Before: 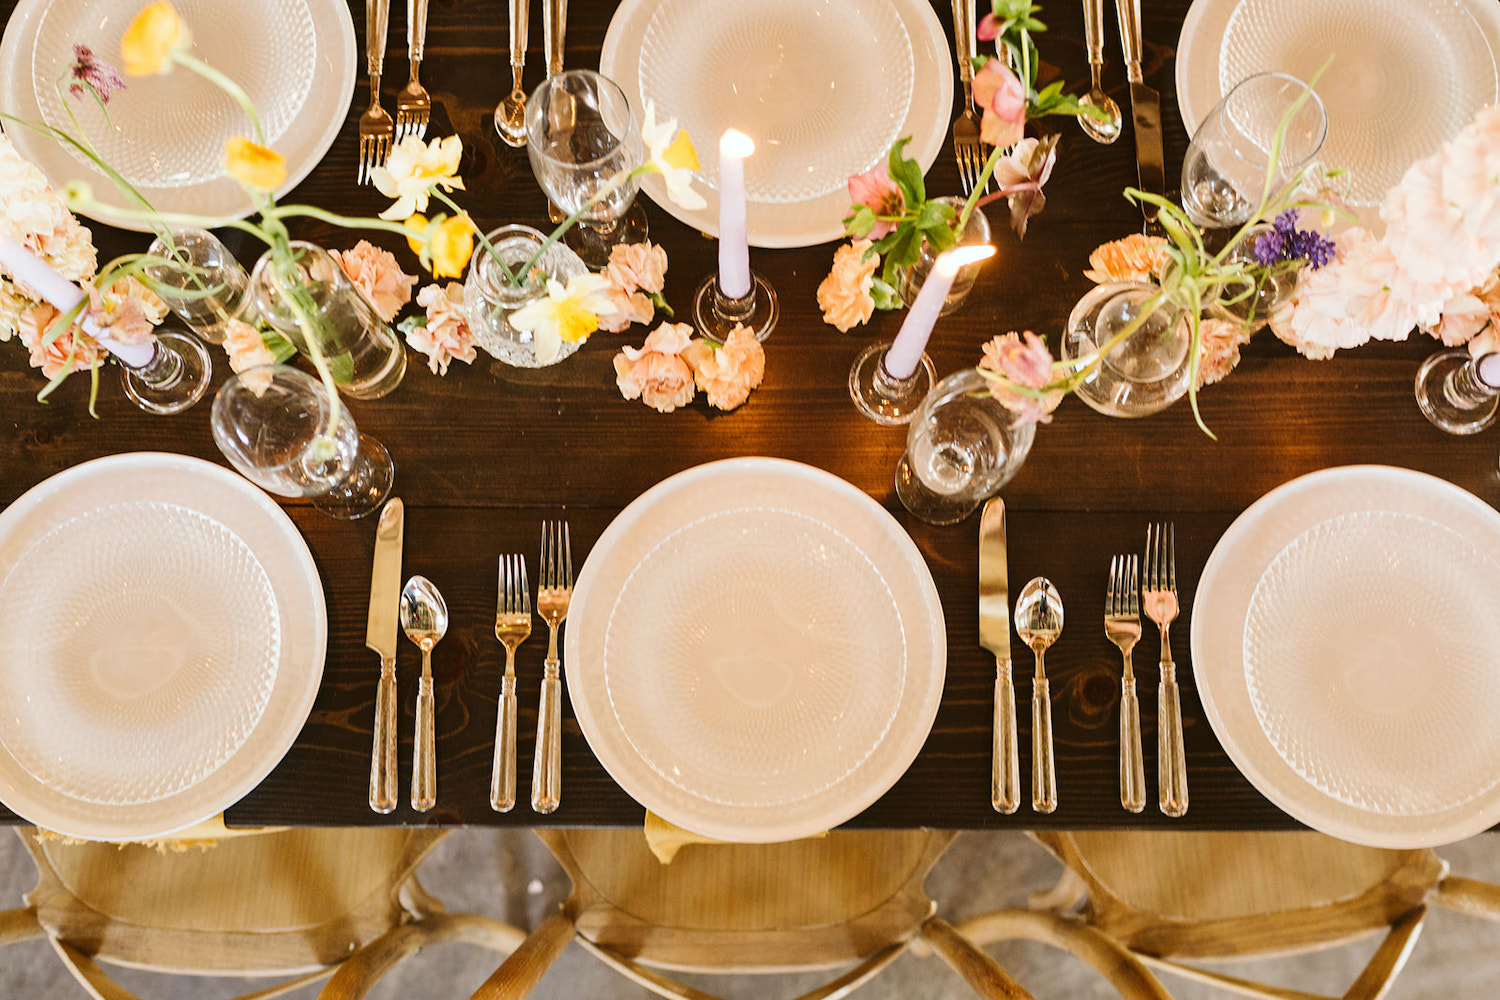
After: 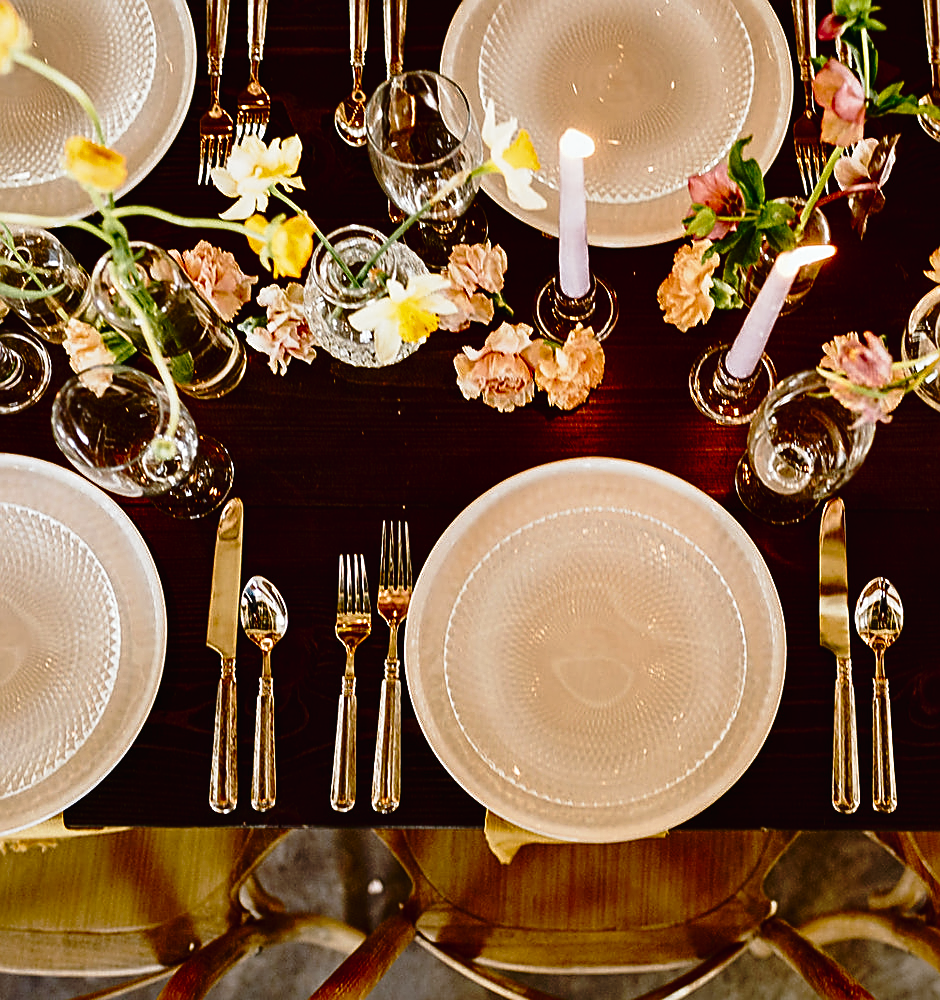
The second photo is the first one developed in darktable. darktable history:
shadows and highlights: shadows 29.47, highlights -30.4, low approximation 0.01, soften with gaussian
crop: left 10.726%, right 26.551%
sharpen: on, module defaults
contrast brightness saturation: contrast 0.093, brightness -0.578, saturation 0.167
contrast equalizer: y [[0.502, 0.505, 0.512, 0.529, 0.564, 0.588], [0.5 ×6], [0.502, 0.505, 0.512, 0.529, 0.564, 0.588], [0, 0.001, 0.001, 0.004, 0.008, 0.011], [0, 0.001, 0.001, 0.004, 0.008, 0.011]]
tone curve: curves: ch0 [(0, 0.009) (0.105, 0.08) (0.195, 0.18) (0.283, 0.316) (0.384, 0.434) (0.485, 0.531) (0.638, 0.69) (0.81, 0.872) (1, 0.977)]; ch1 [(0, 0) (0.161, 0.092) (0.35, 0.33) (0.379, 0.401) (0.456, 0.469) (0.502, 0.5) (0.525, 0.518) (0.586, 0.617) (0.635, 0.655) (1, 1)]; ch2 [(0, 0) (0.371, 0.362) (0.437, 0.437) (0.48, 0.49) (0.53, 0.515) (0.56, 0.571) (0.622, 0.606) (1, 1)], preserve colors none
